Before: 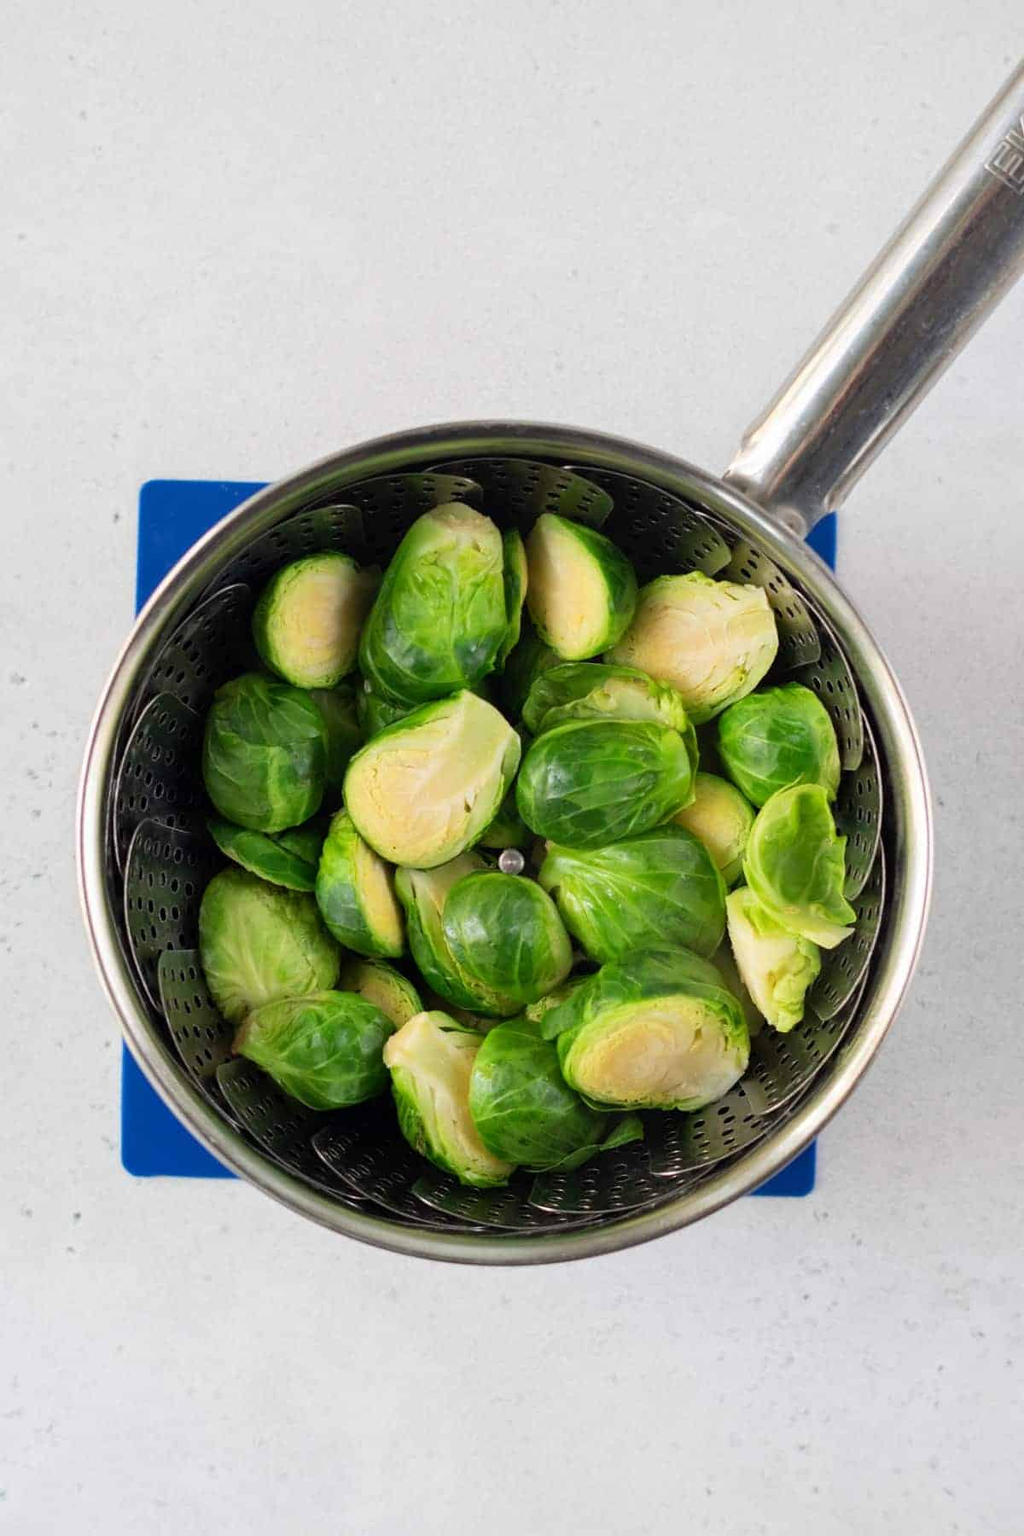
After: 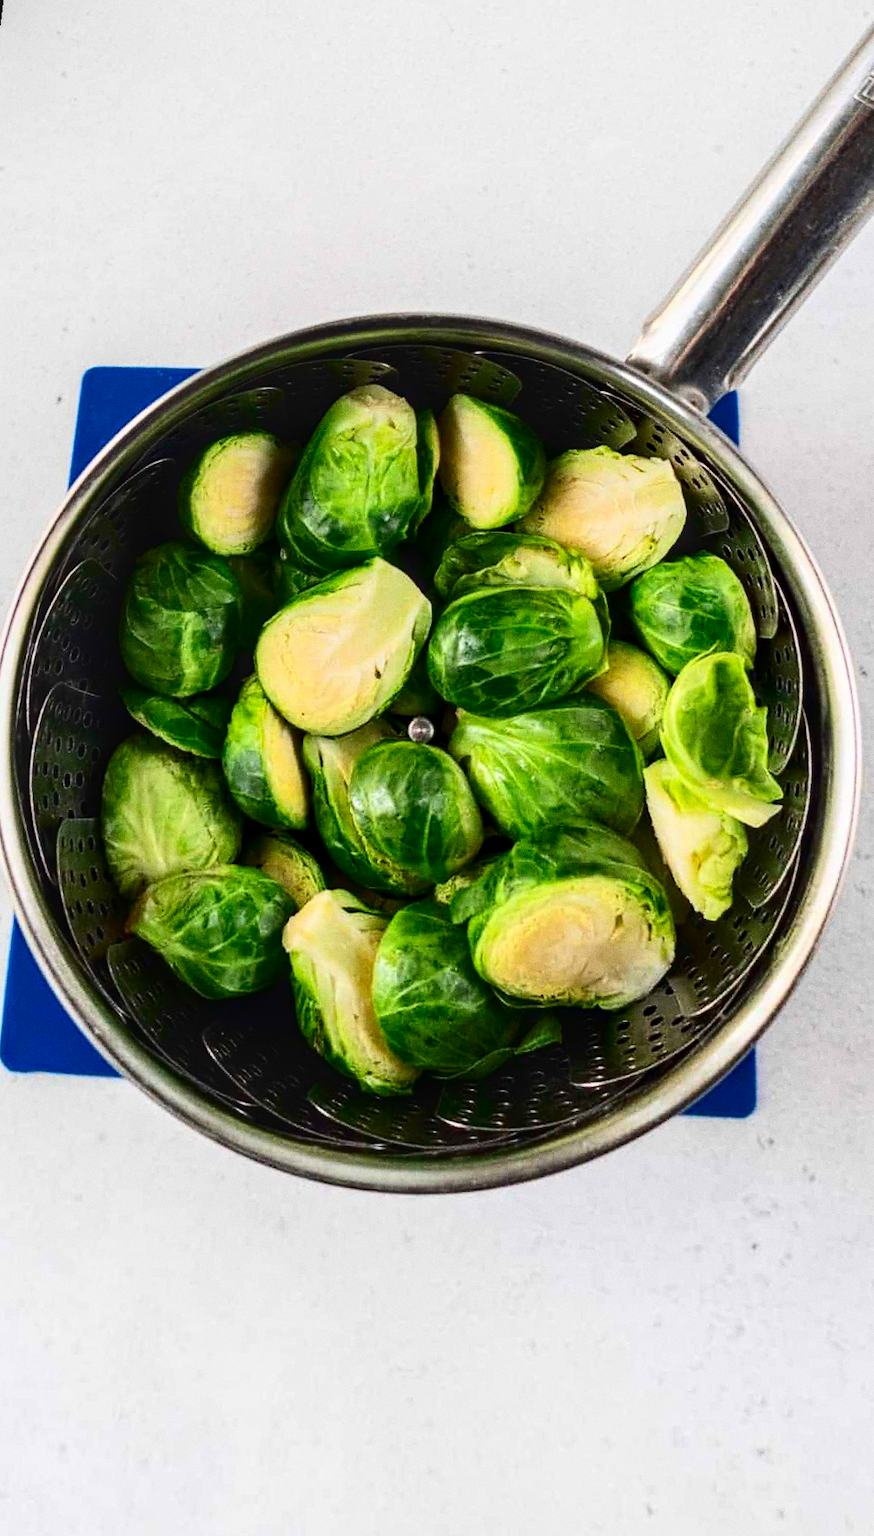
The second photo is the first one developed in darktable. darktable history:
grain: coarseness 0.09 ISO
local contrast: detail 130%
white balance: emerald 1
contrast brightness saturation: contrast 0.32, brightness -0.08, saturation 0.17
rotate and perspective: rotation 0.72°, lens shift (vertical) -0.352, lens shift (horizontal) -0.051, crop left 0.152, crop right 0.859, crop top 0.019, crop bottom 0.964
